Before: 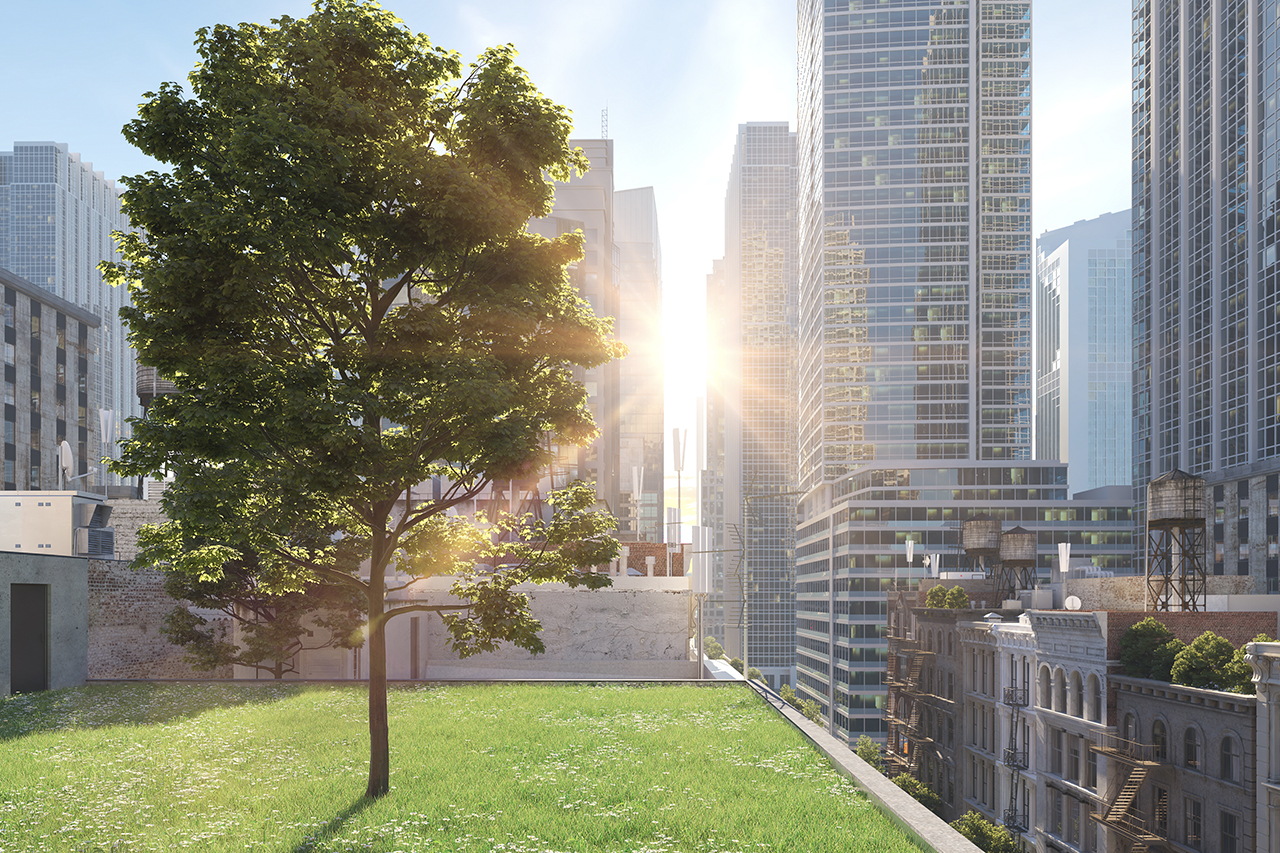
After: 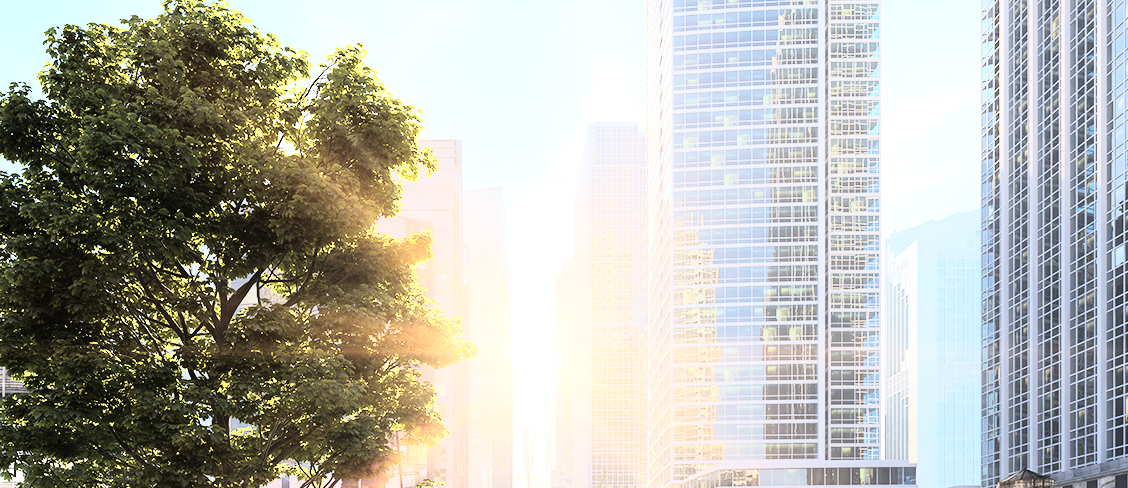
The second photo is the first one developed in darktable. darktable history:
tone equalizer: on, module defaults
crop and rotate: left 11.812%, bottom 42.776%
rgb curve: curves: ch0 [(0, 0) (0.21, 0.15) (0.24, 0.21) (0.5, 0.75) (0.75, 0.96) (0.89, 0.99) (1, 1)]; ch1 [(0, 0.02) (0.21, 0.13) (0.25, 0.2) (0.5, 0.67) (0.75, 0.9) (0.89, 0.97) (1, 1)]; ch2 [(0, 0.02) (0.21, 0.13) (0.25, 0.2) (0.5, 0.67) (0.75, 0.9) (0.89, 0.97) (1, 1)], compensate middle gray true
